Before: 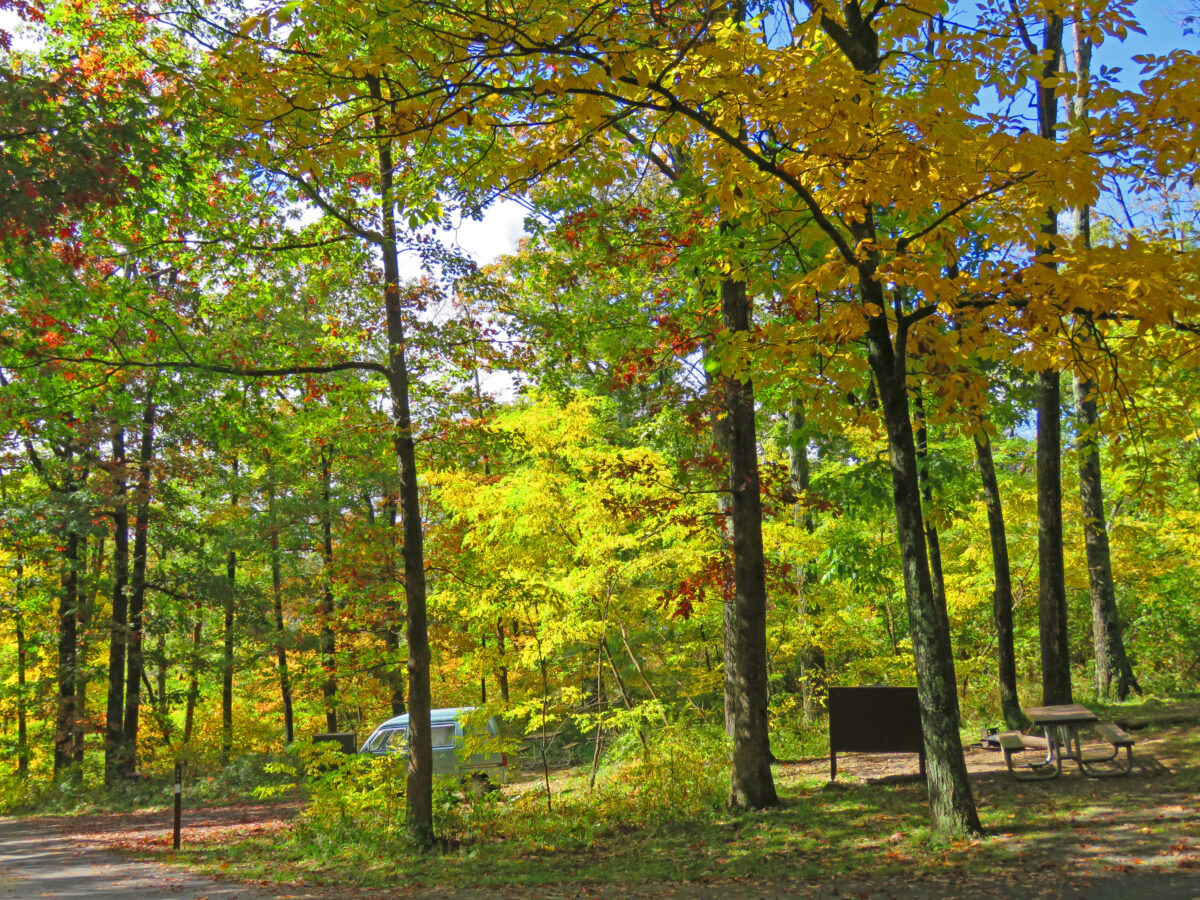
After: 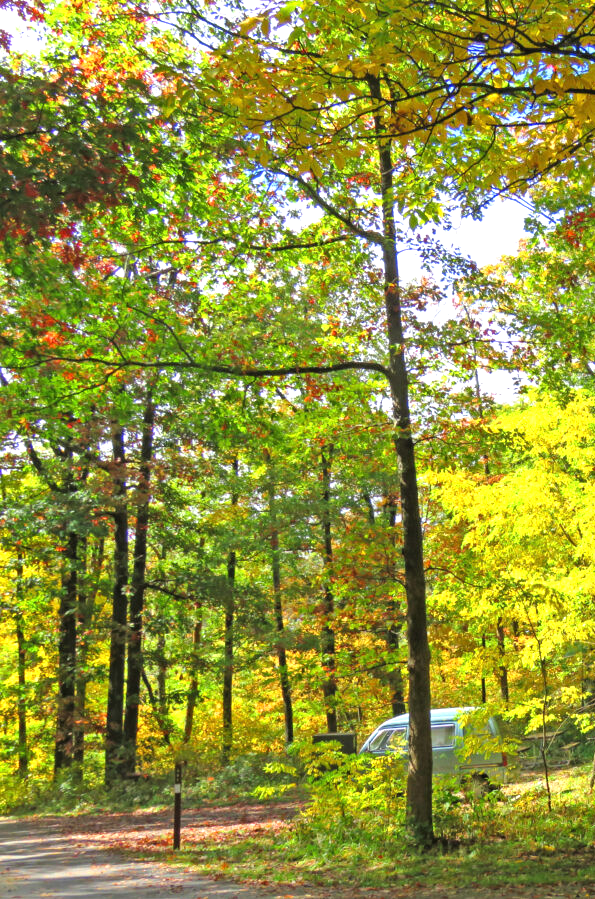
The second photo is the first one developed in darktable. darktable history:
crop and rotate: left 0.029%, top 0%, right 50.331%
tone equalizer: -8 EV -0.762 EV, -7 EV -0.702 EV, -6 EV -0.609 EV, -5 EV -0.392 EV, -3 EV 0.367 EV, -2 EV 0.6 EV, -1 EV 0.675 EV, +0 EV 0.774 EV
